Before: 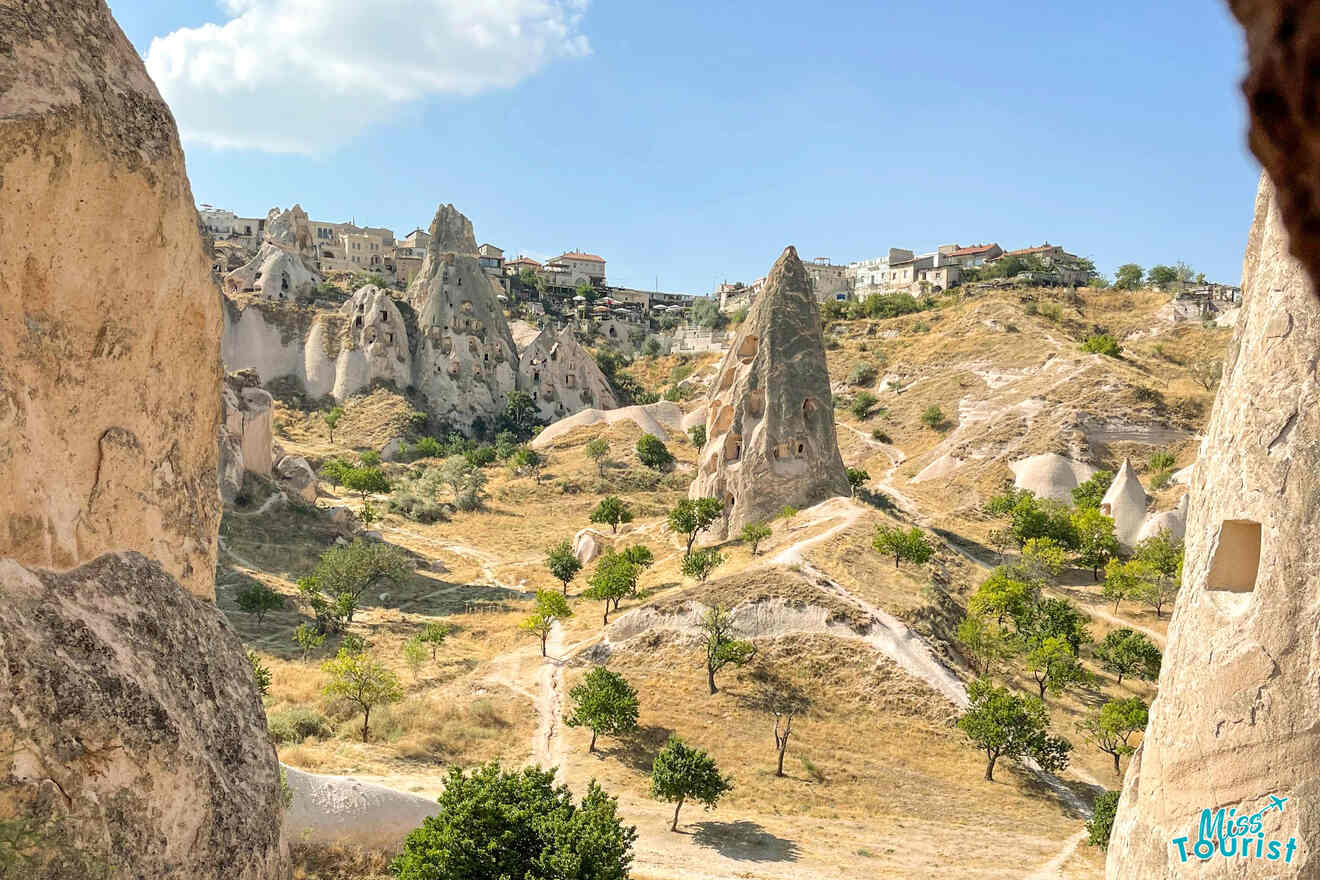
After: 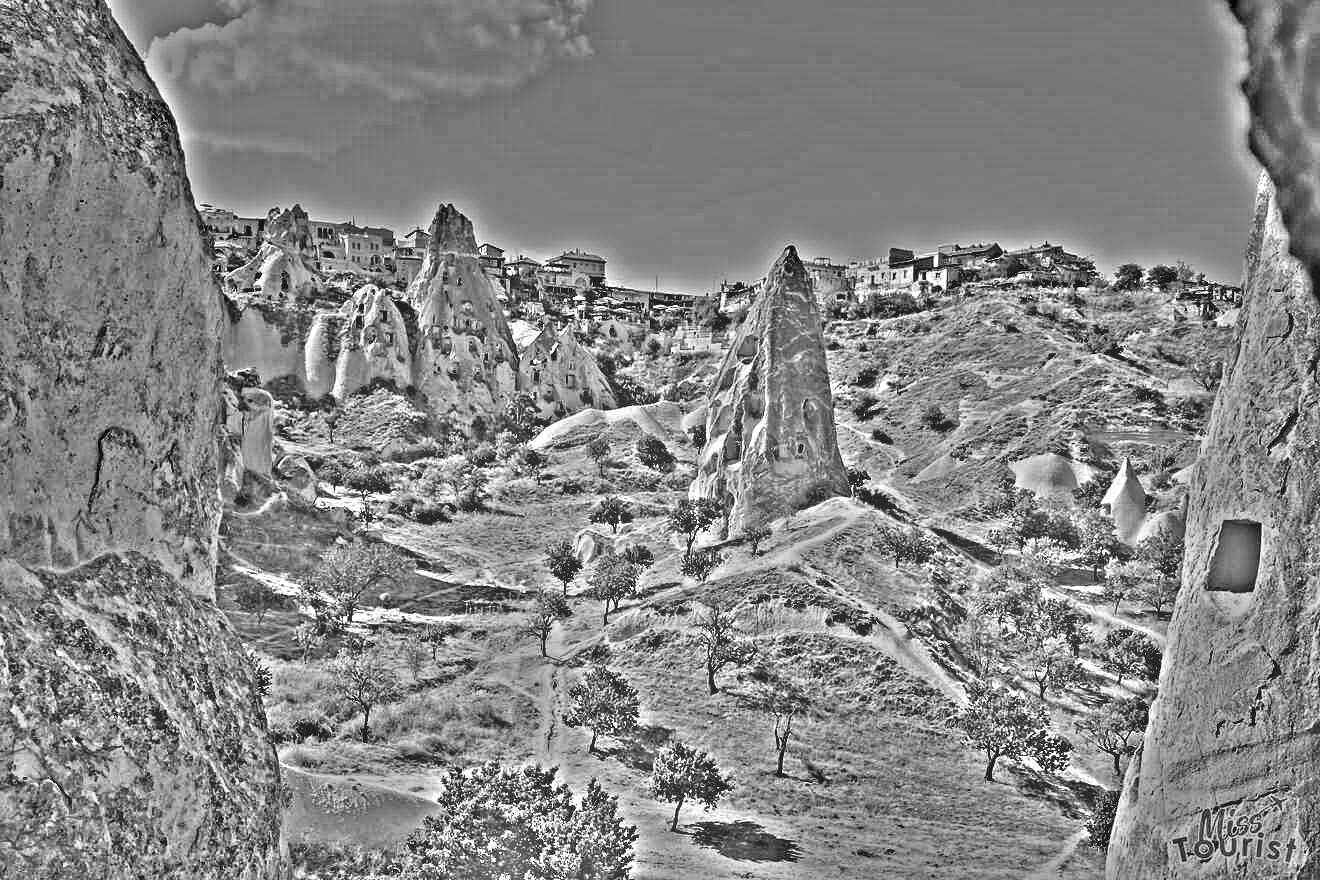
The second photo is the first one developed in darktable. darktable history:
bloom: on, module defaults
highpass: sharpness 49.79%, contrast boost 49.79%
